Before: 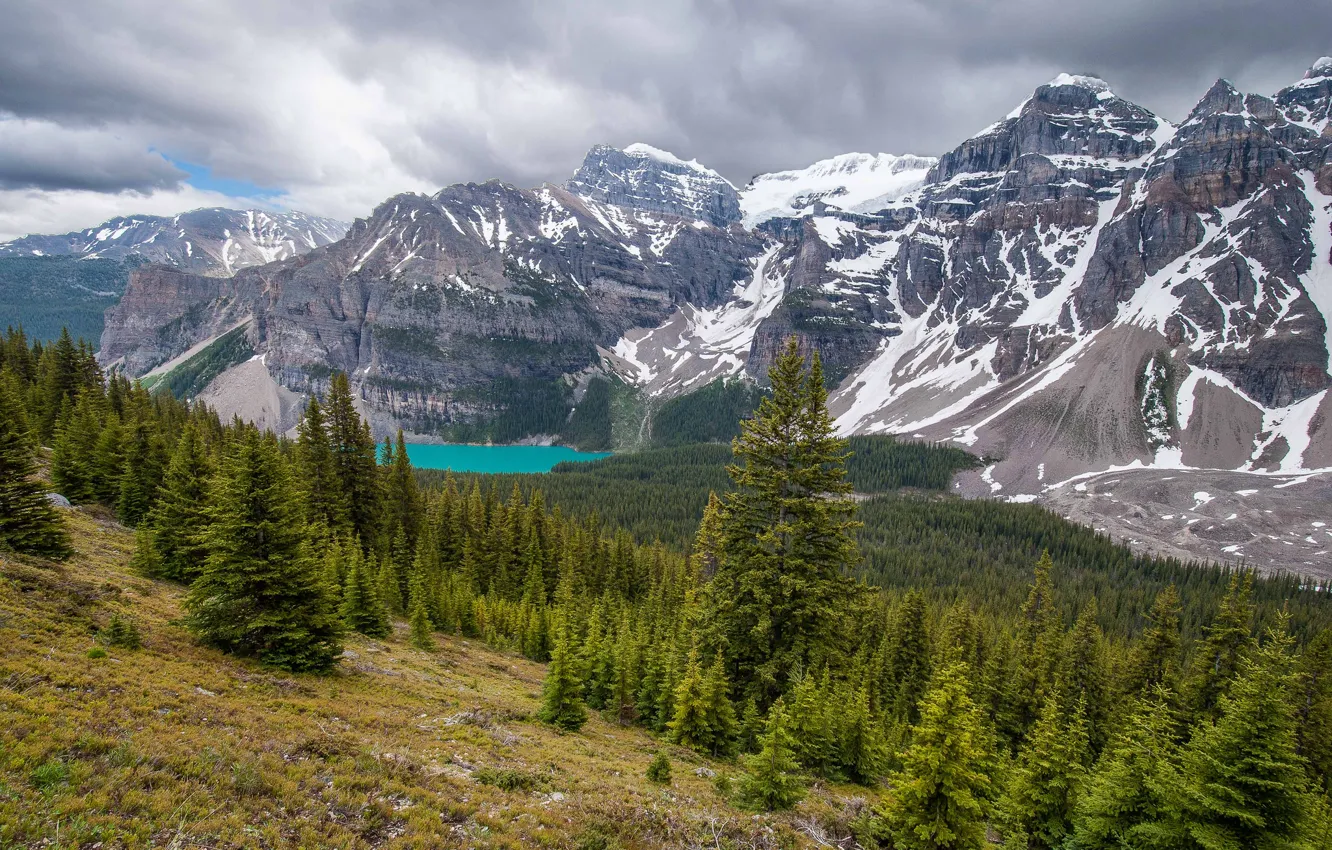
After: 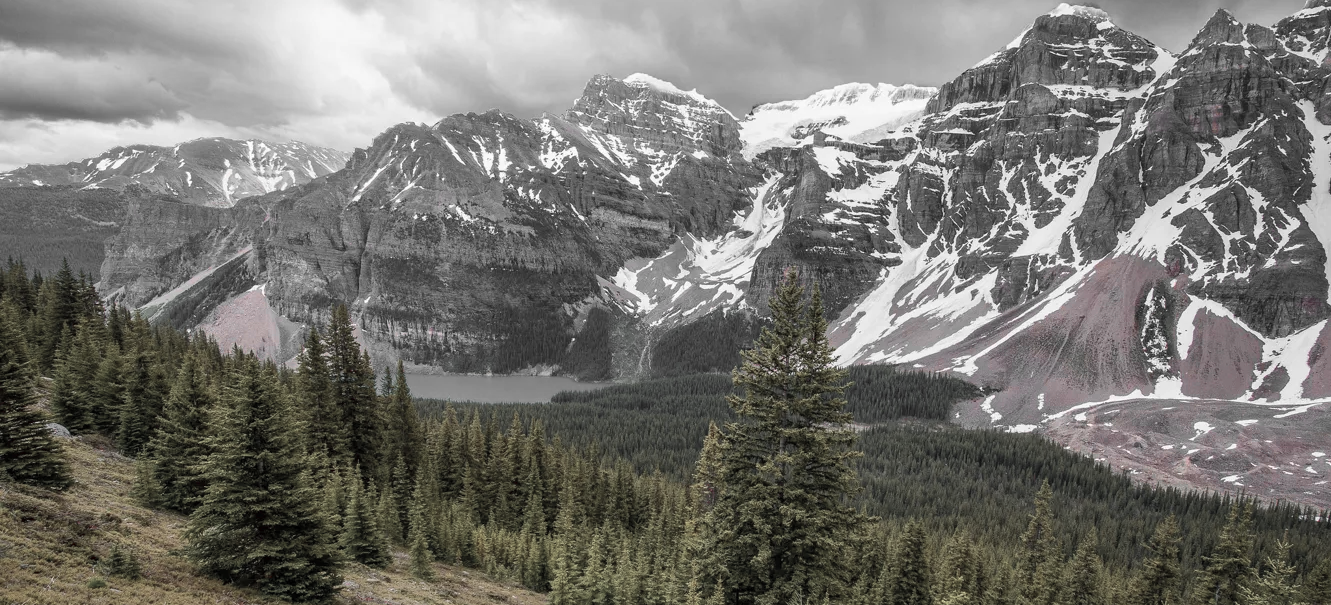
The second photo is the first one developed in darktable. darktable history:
color zones: curves: ch1 [(0, 0.831) (0.08, 0.771) (0.157, 0.268) (0.241, 0.207) (0.562, -0.005) (0.714, -0.013) (0.876, 0.01) (1, 0.831)]
crop and rotate: top 8.441%, bottom 20.286%
